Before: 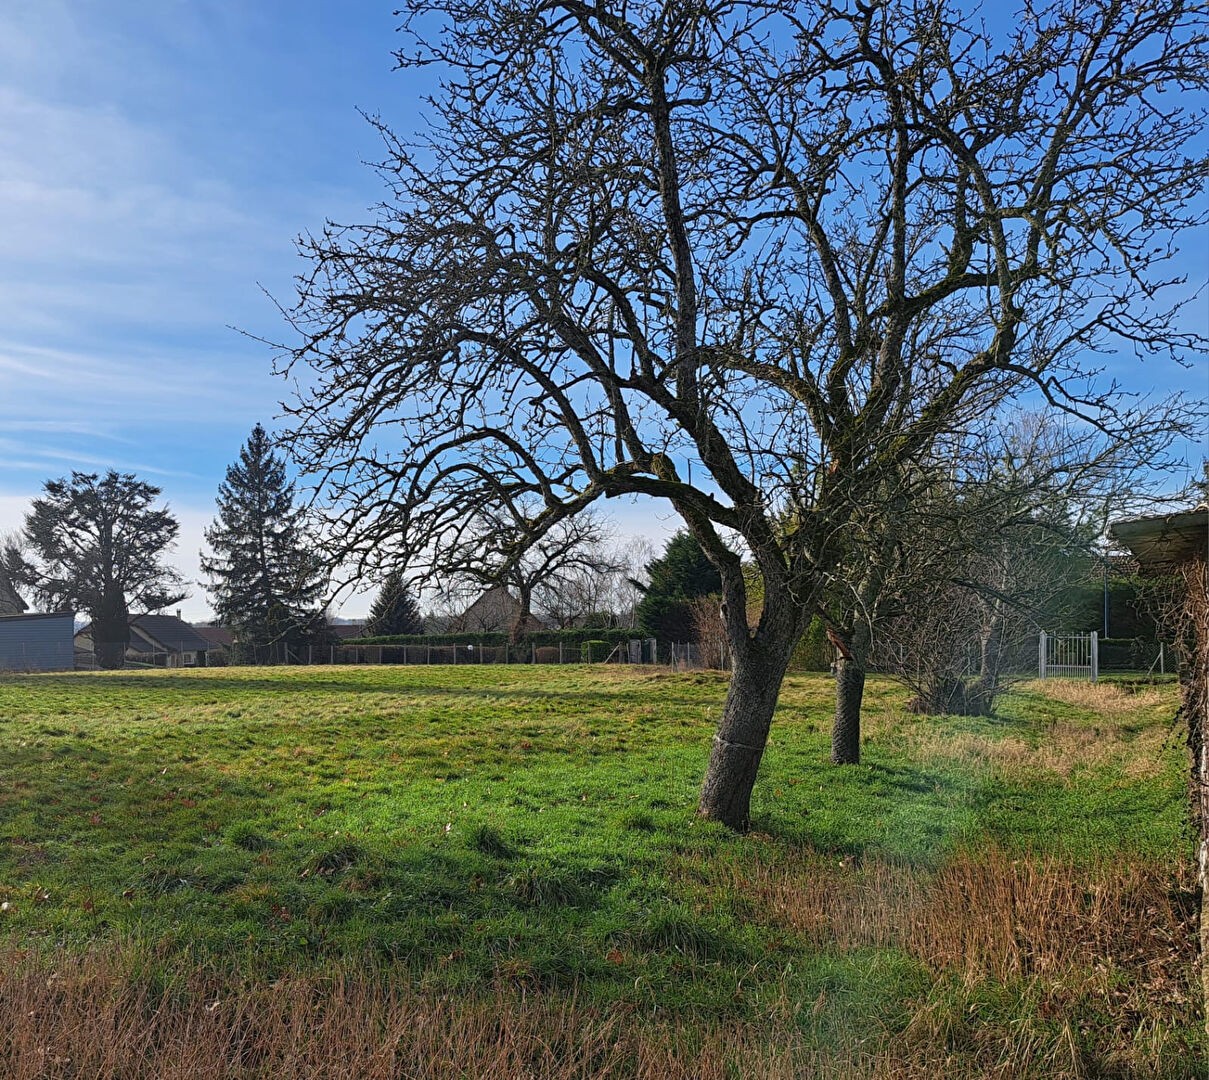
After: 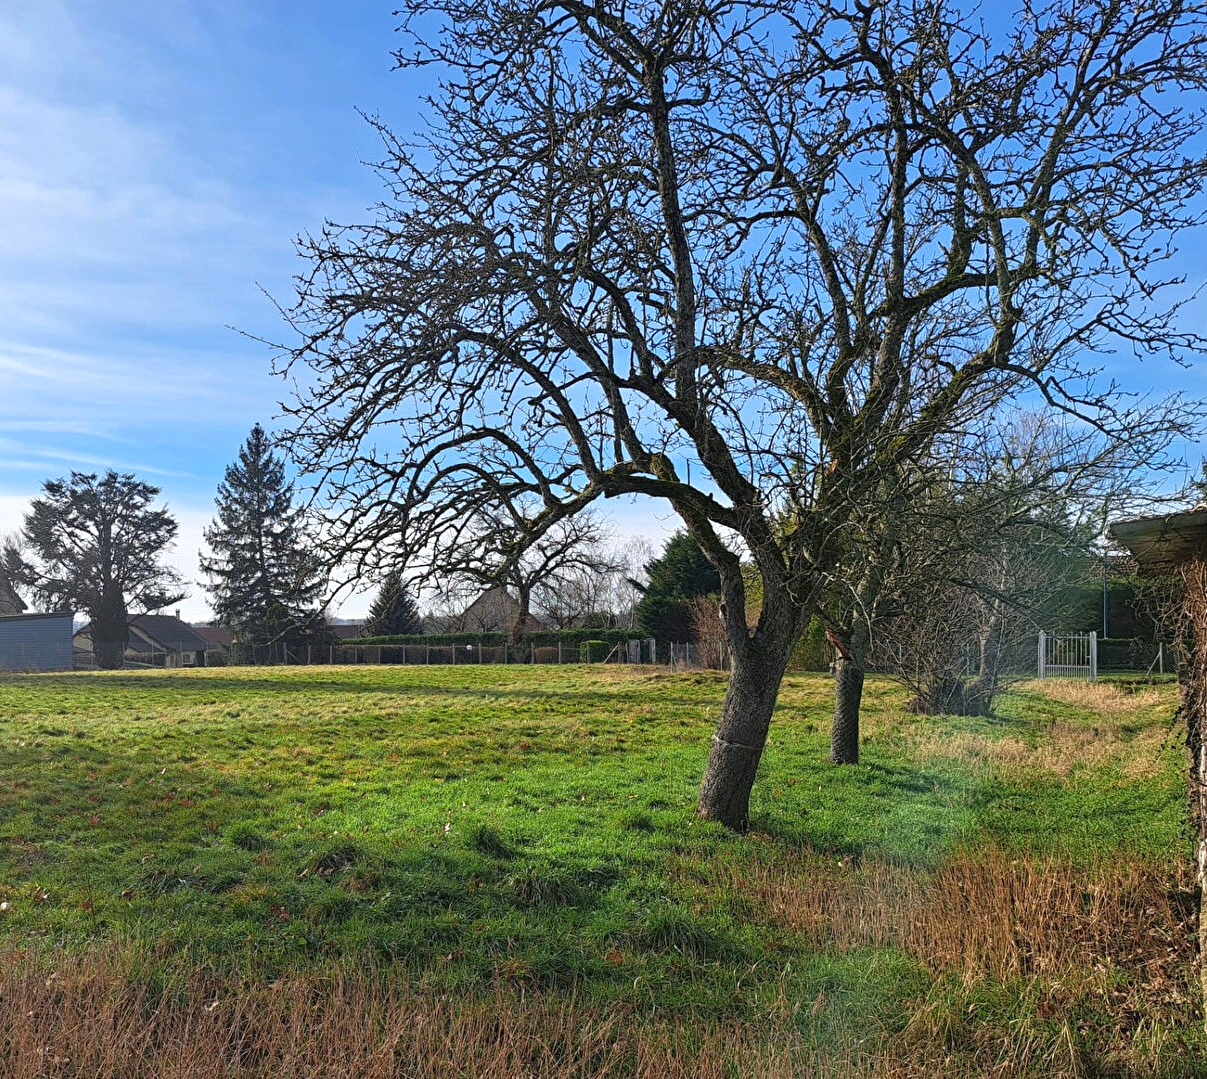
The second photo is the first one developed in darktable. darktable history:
crop and rotate: left 0.126%
exposure: black level correction 0, exposure 0.3 EV, compensate highlight preservation false
color balance rgb: global vibrance 10%
